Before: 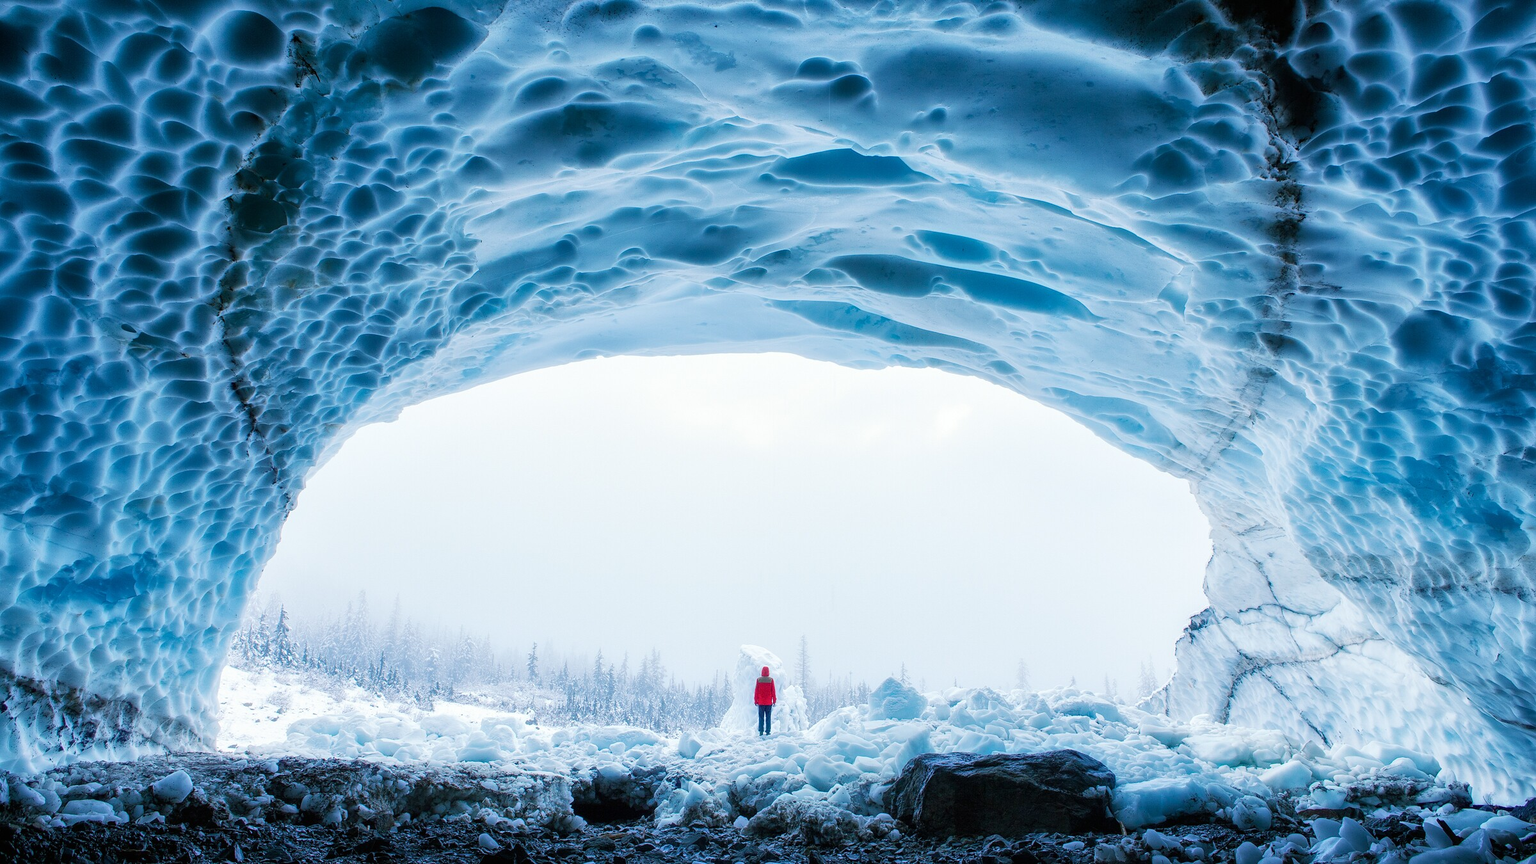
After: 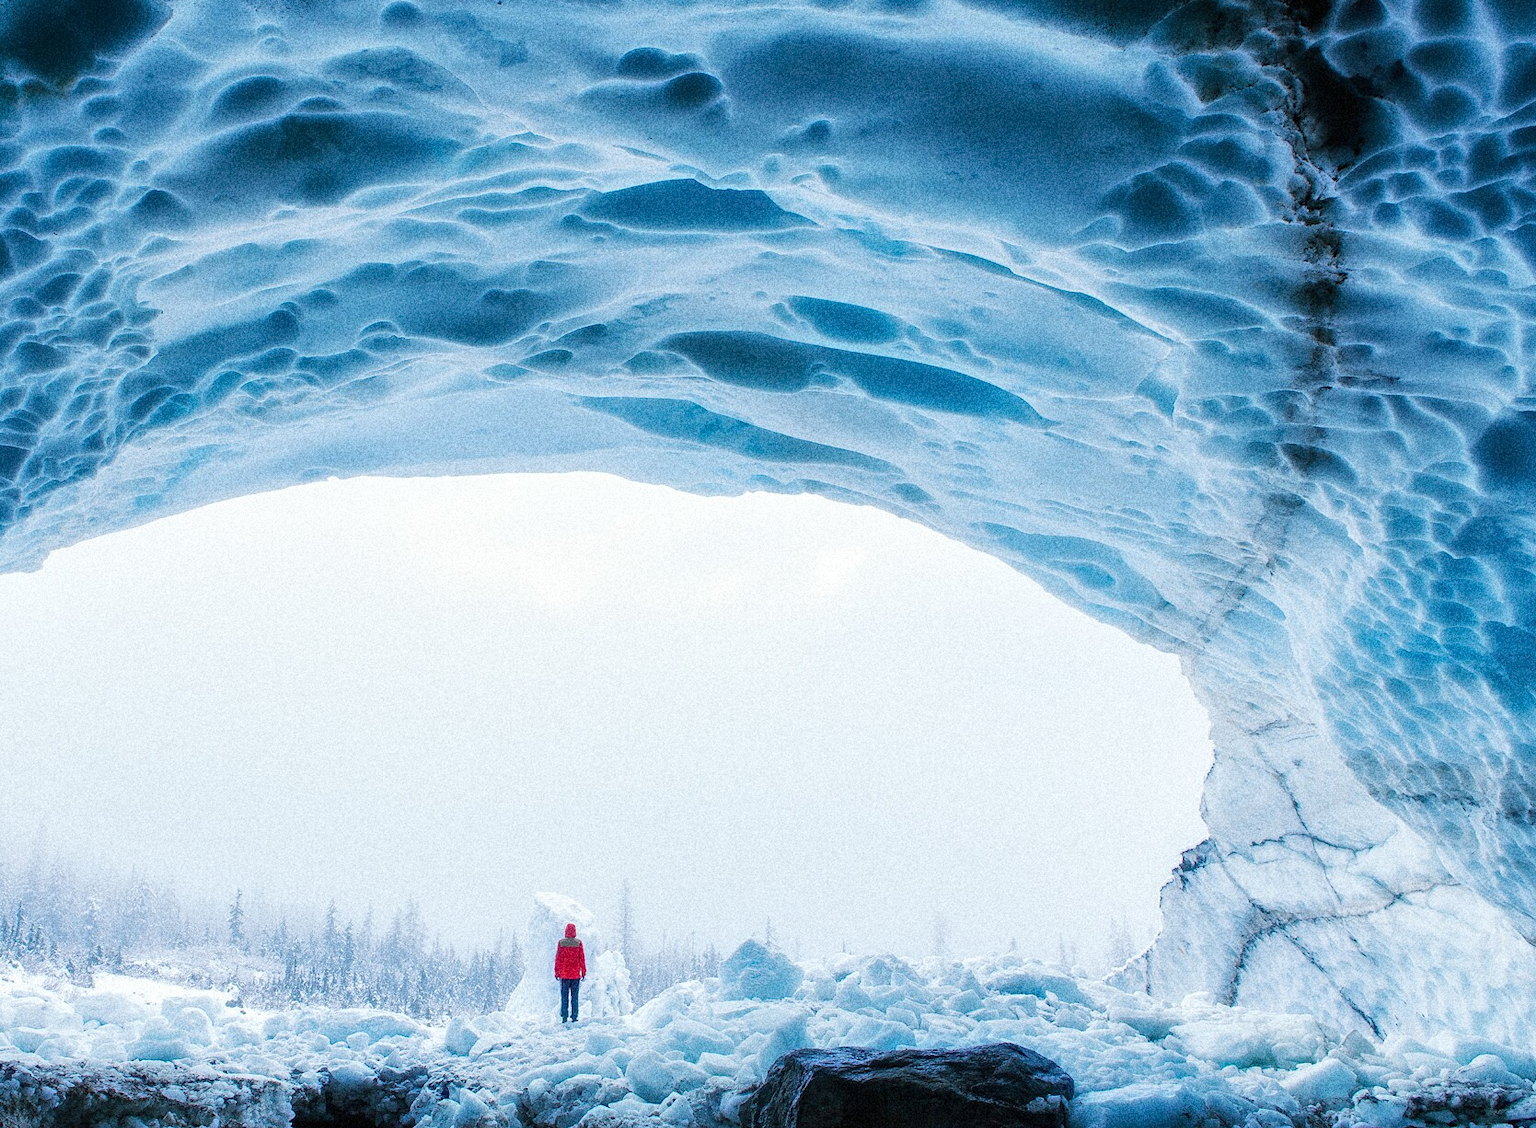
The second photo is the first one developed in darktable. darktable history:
grain: coarseness 14.49 ISO, strength 48.04%, mid-tones bias 35%
crop and rotate: left 24.034%, top 2.838%, right 6.406%, bottom 6.299%
